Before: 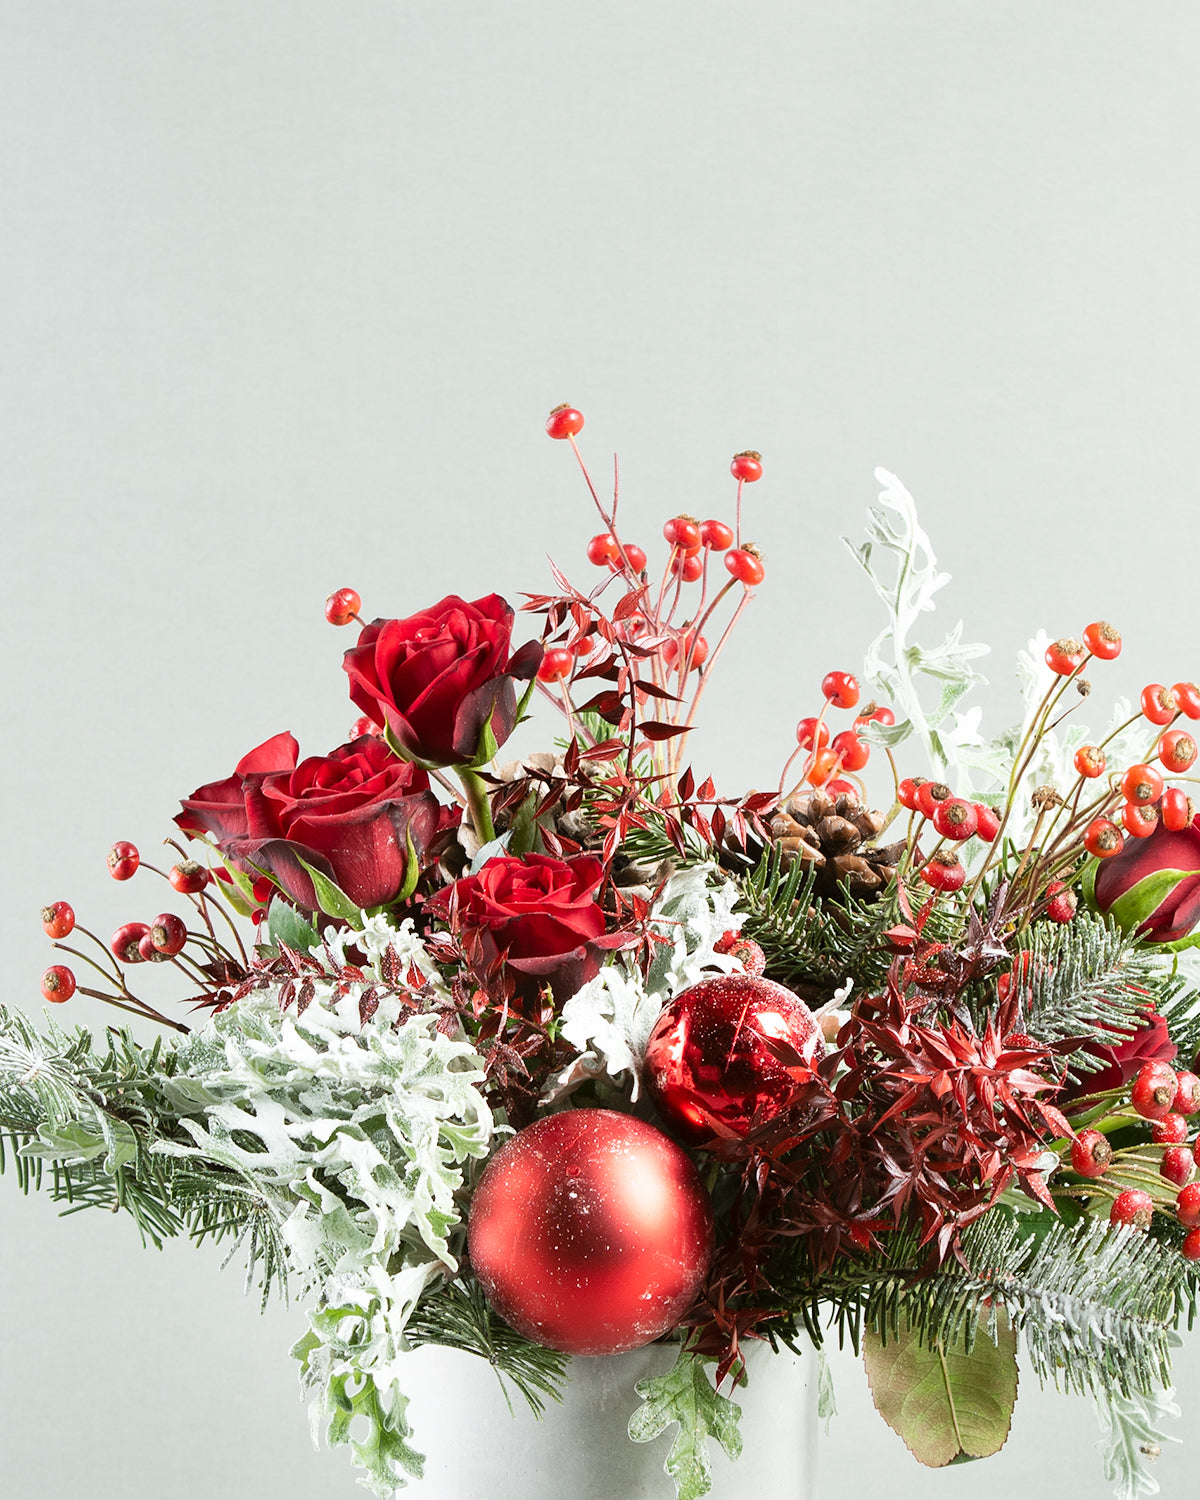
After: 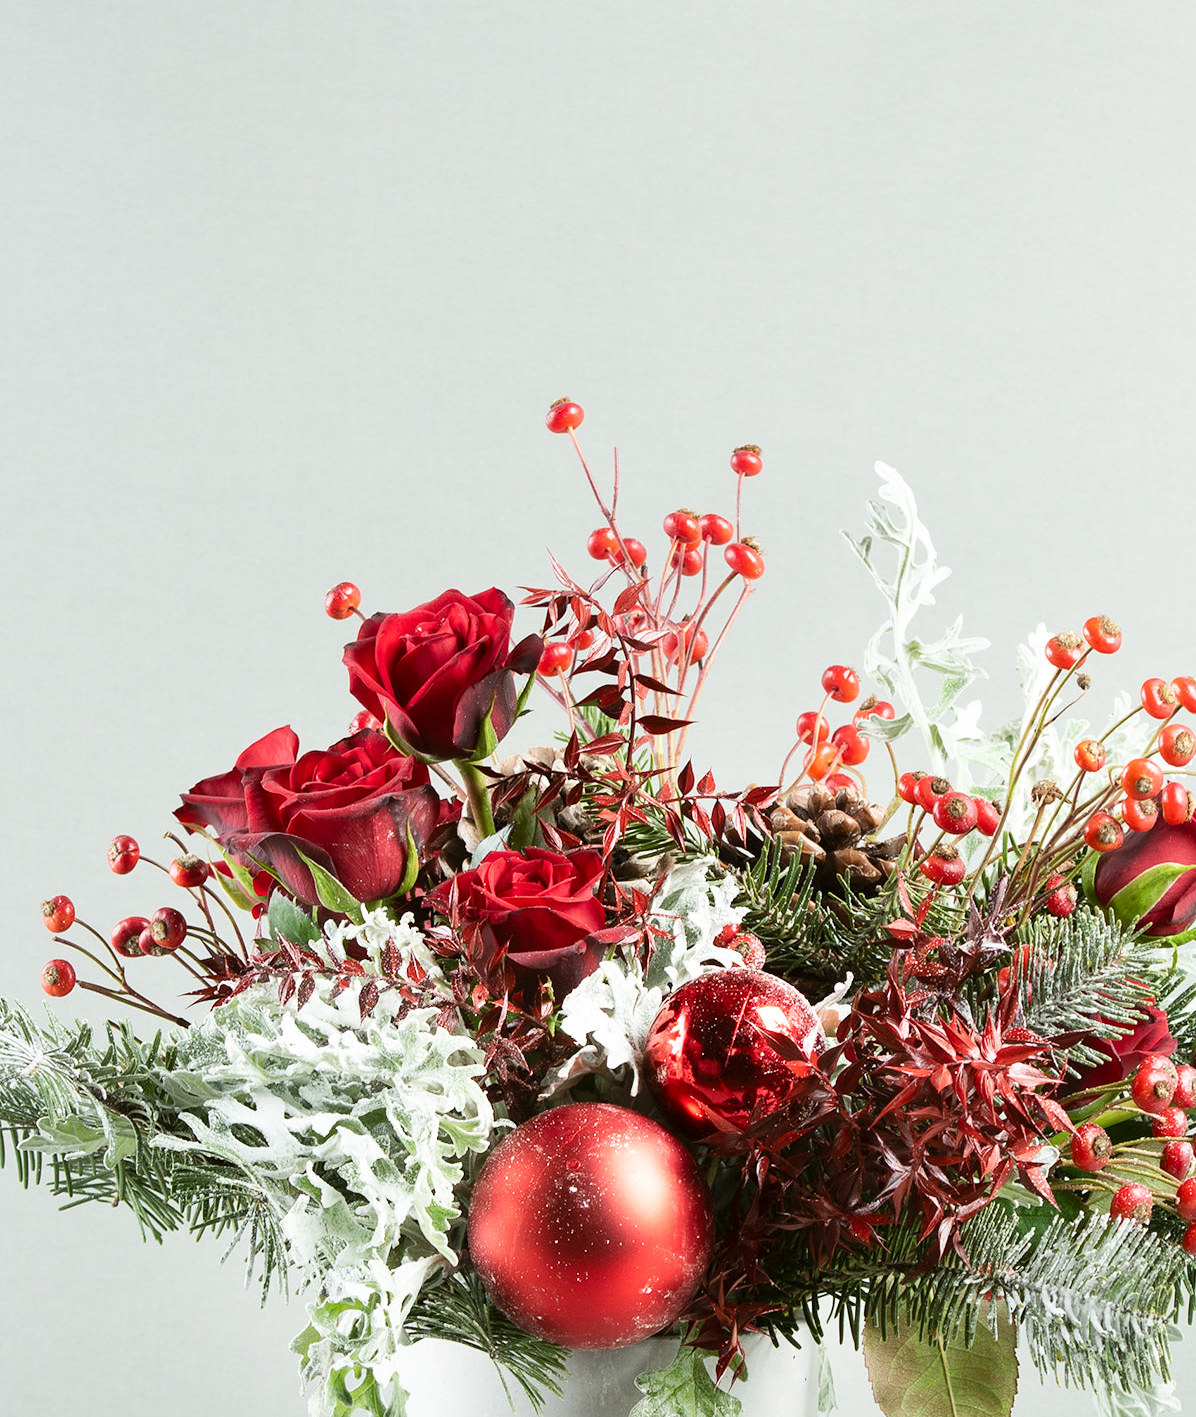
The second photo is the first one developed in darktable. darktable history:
crop: top 0.448%, right 0.264%, bottom 5.045%
contrast brightness saturation: contrast 0.07
